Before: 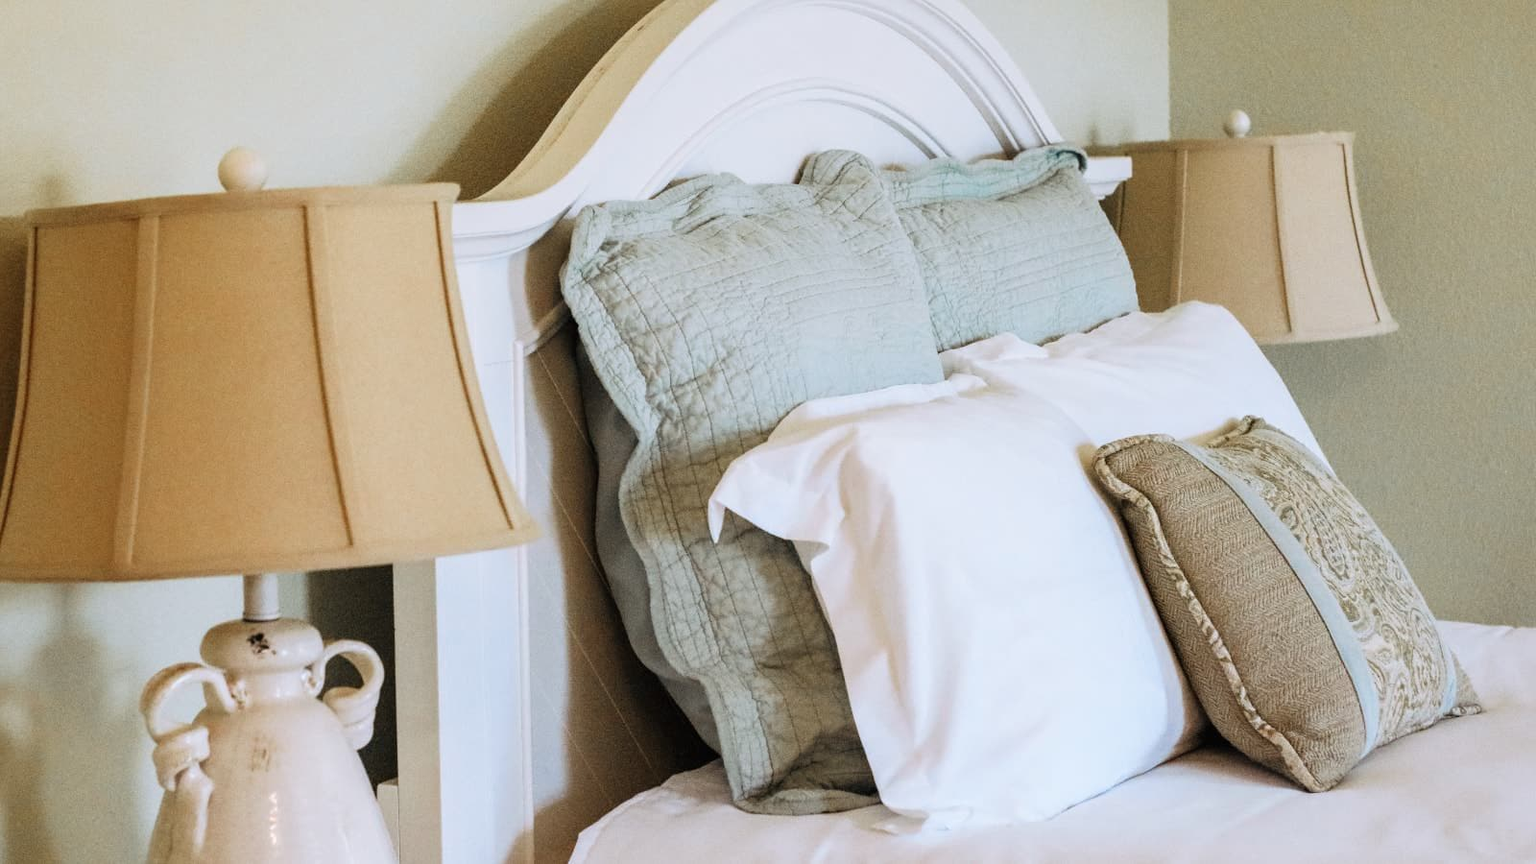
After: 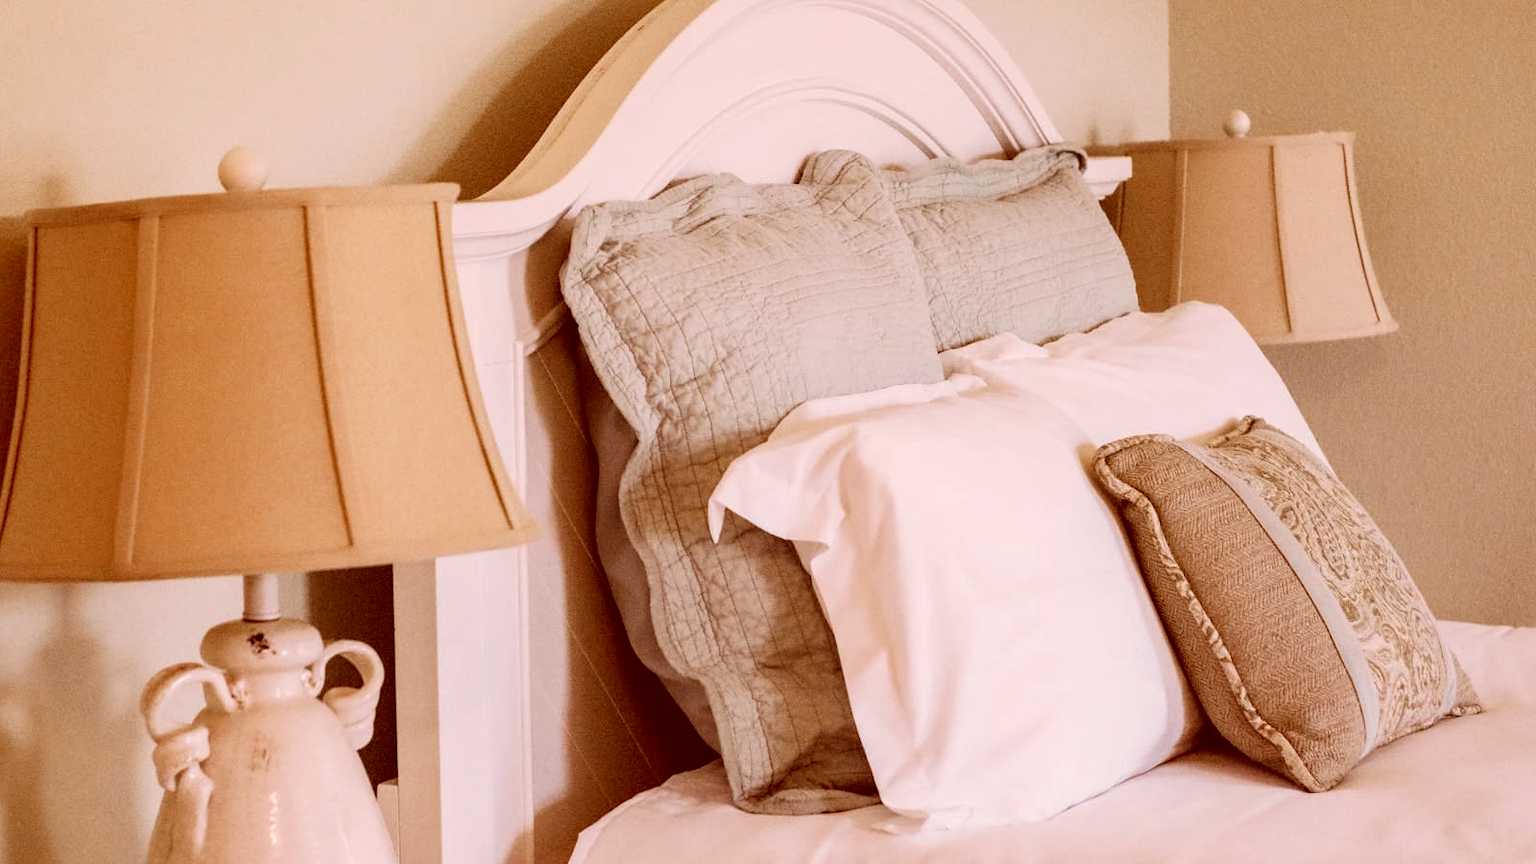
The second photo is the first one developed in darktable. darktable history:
color correction: highlights a* 9.1, highlights b* 8.99, shadows a* 39.64, shadows b* 39.43, saturation 0.796
